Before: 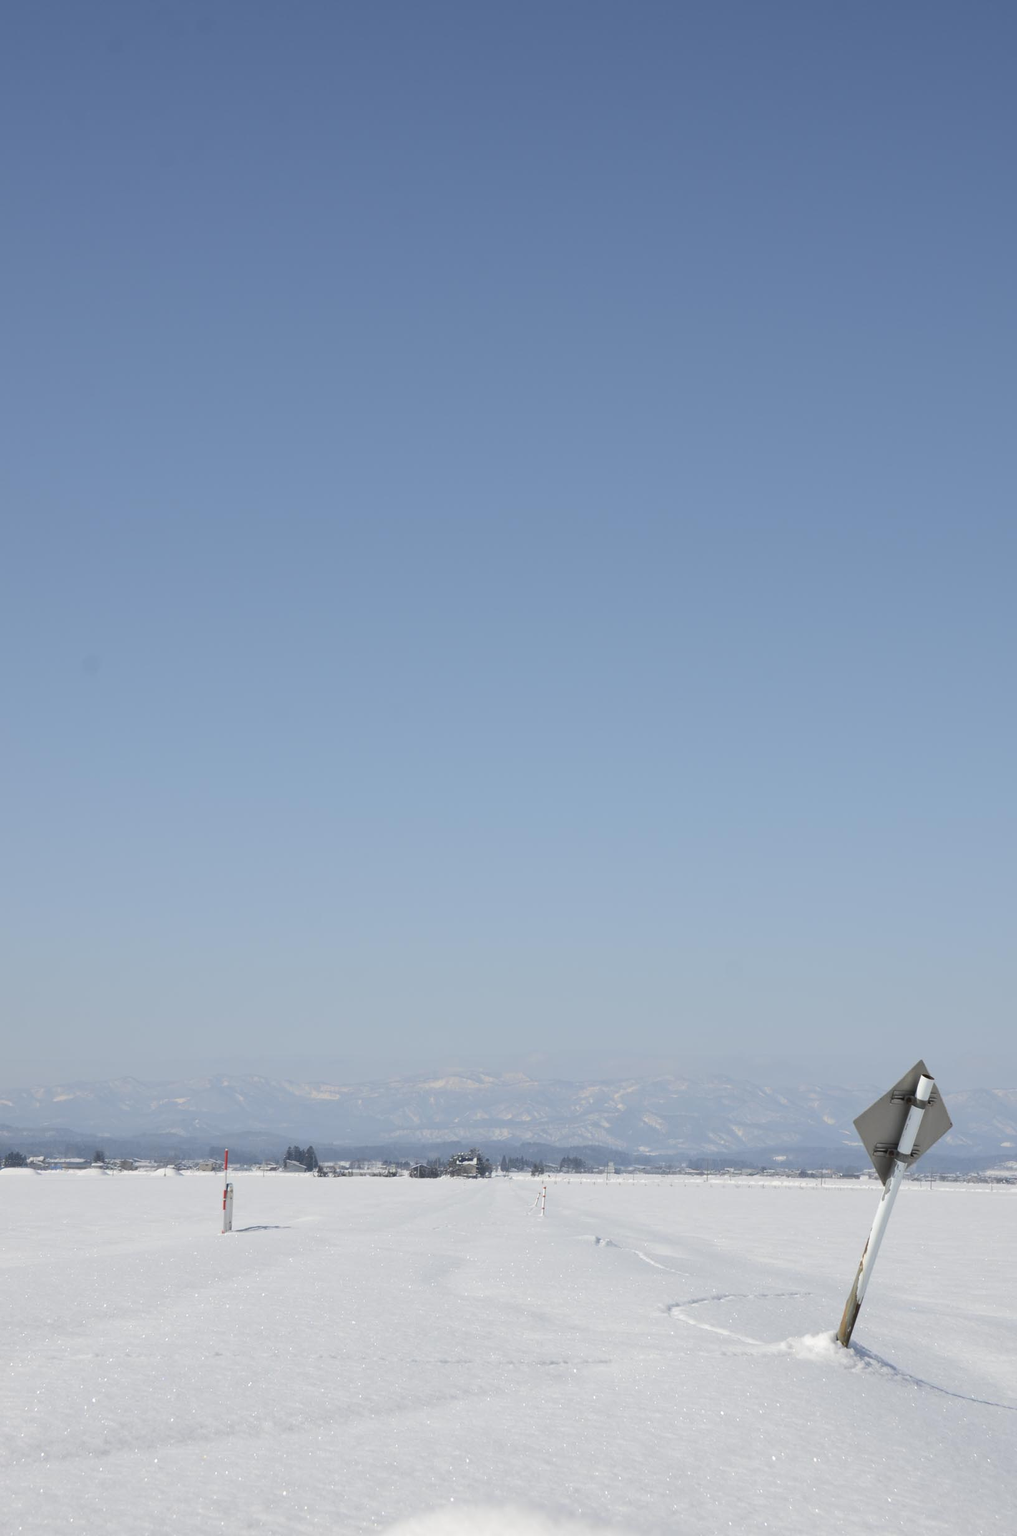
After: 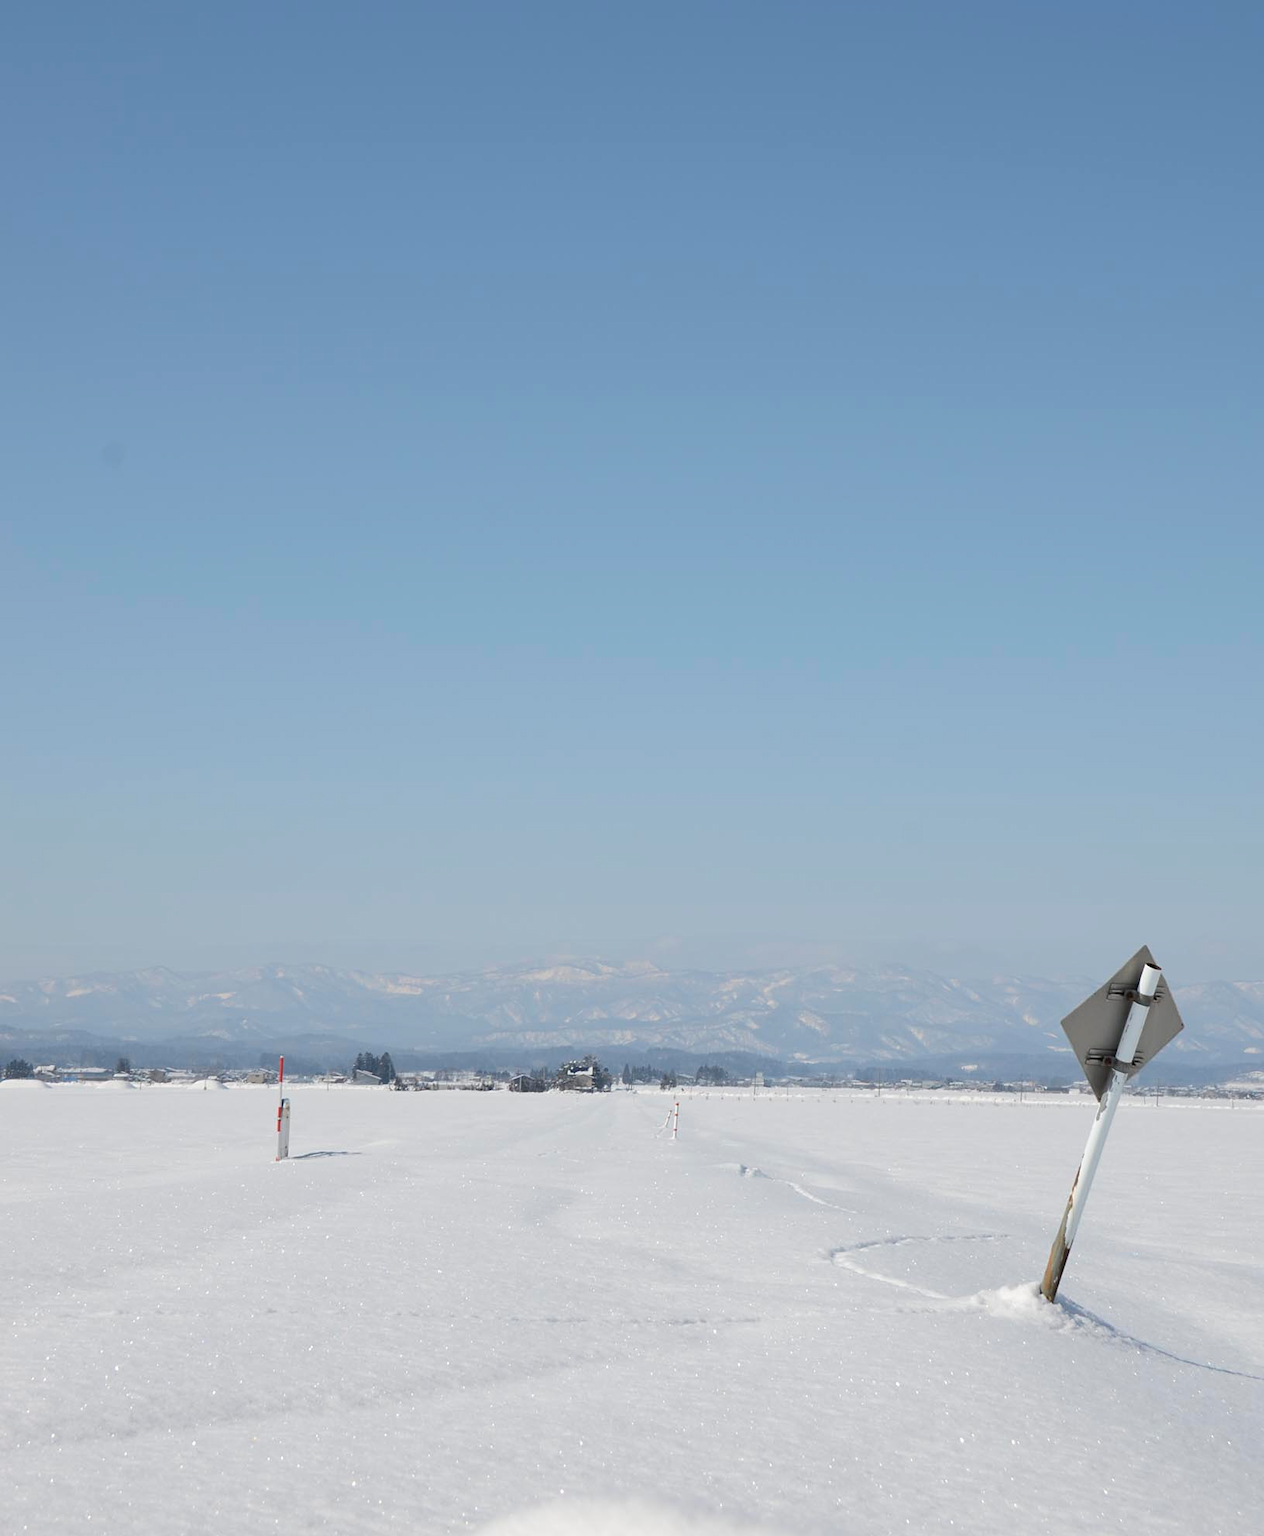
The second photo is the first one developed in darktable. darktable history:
sharpen: amount 0.203
crop and rotate: top 19.514%
